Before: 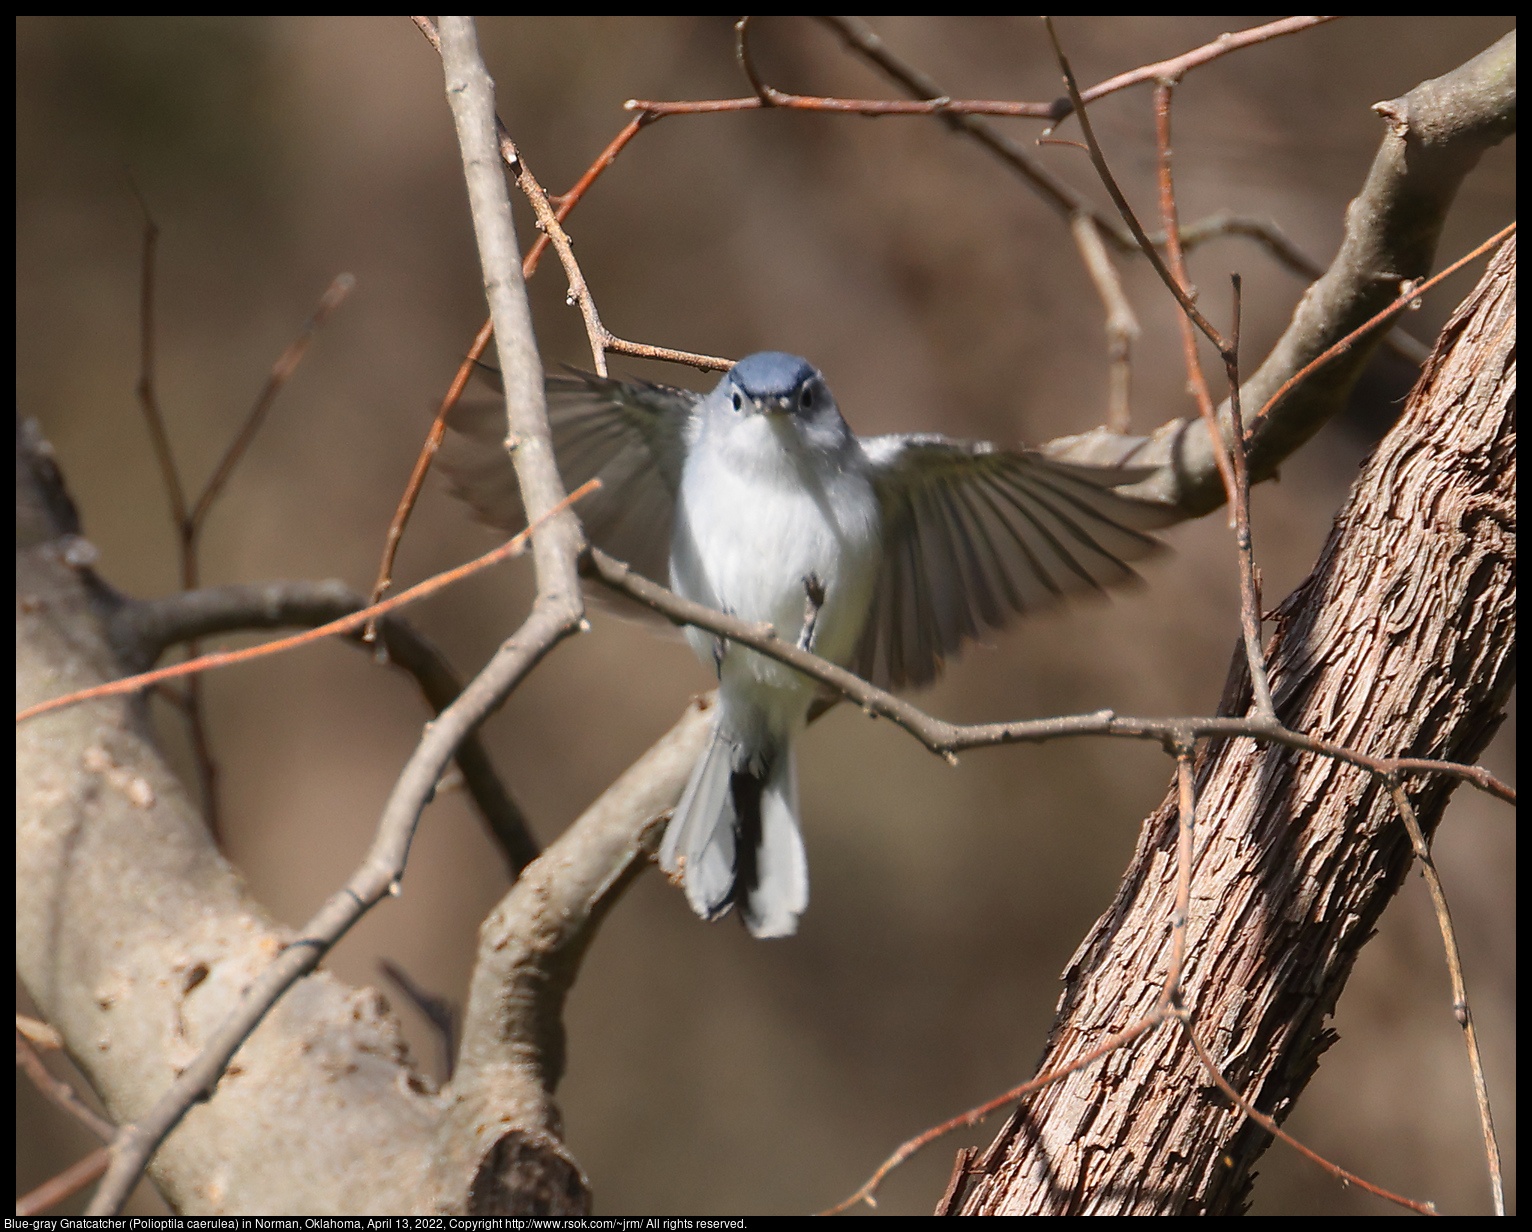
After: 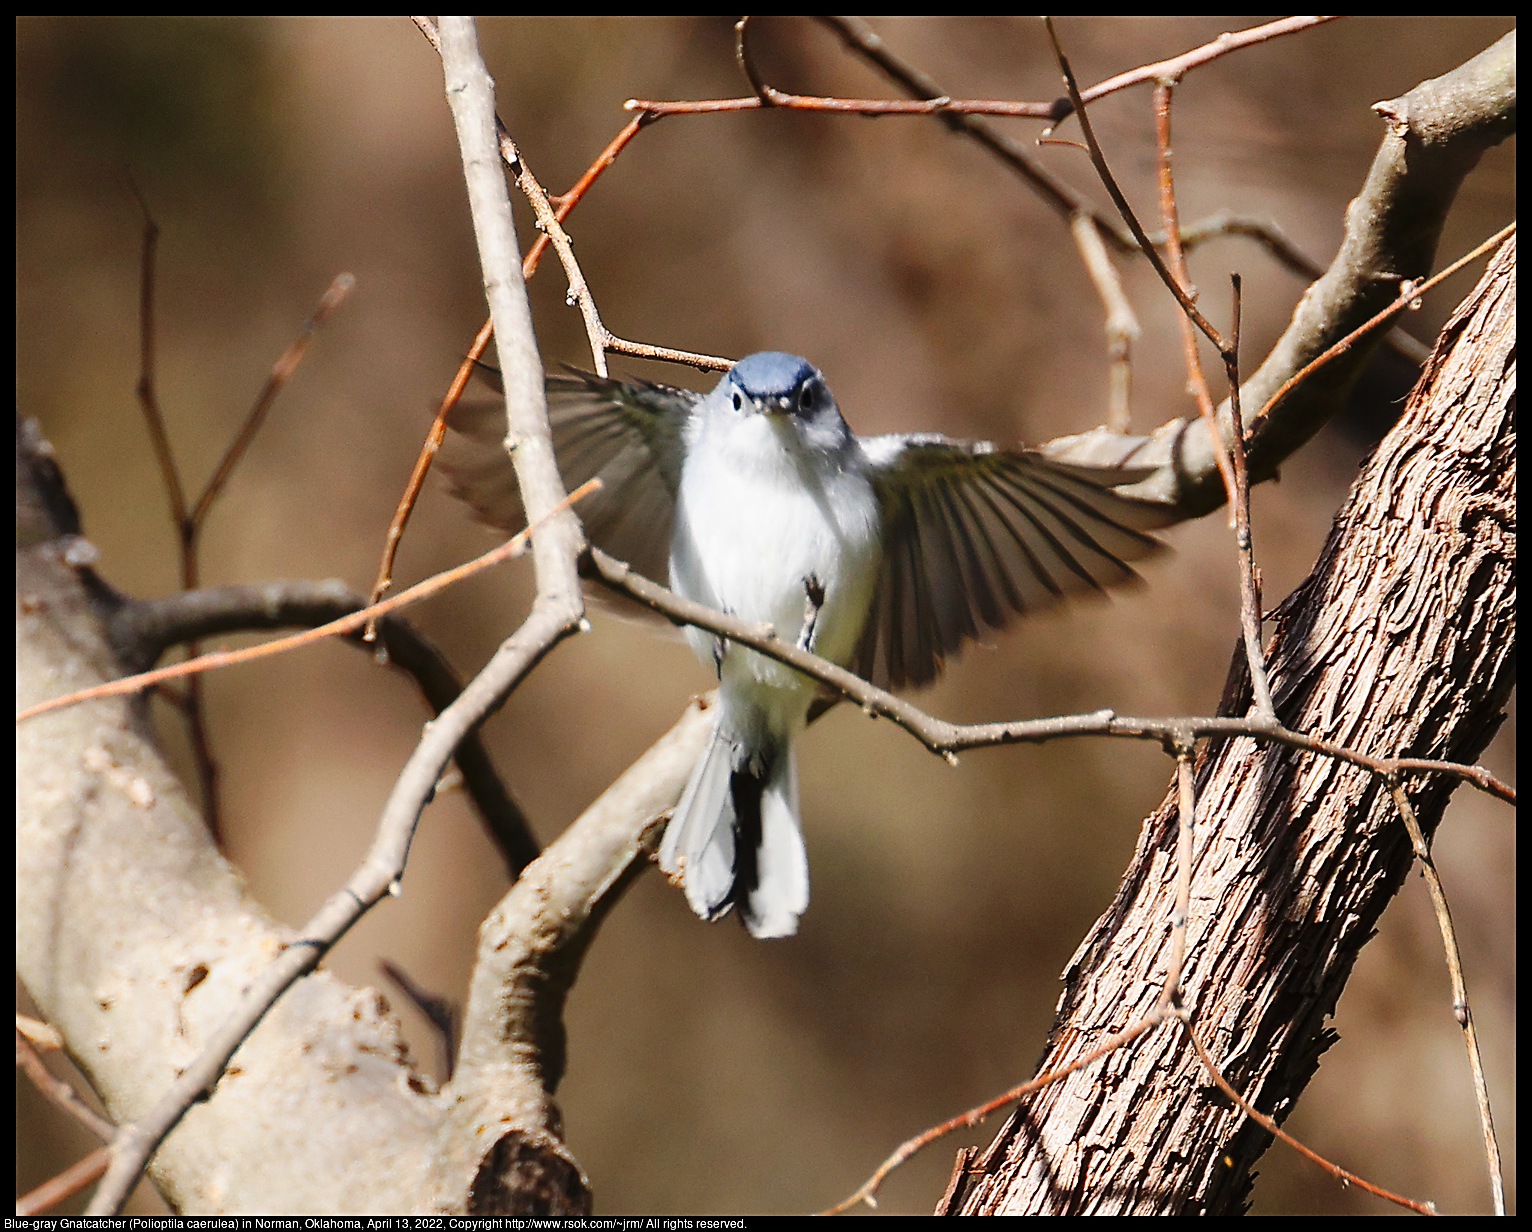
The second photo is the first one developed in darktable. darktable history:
base curve: curves: ch0 [(0, 0) (0.036, 0.025) (0.121, 0.166) (0.206, 0.329) (0.605, 0.79) (1, 1)], preserve colors none
sharpen: amount 0.489
